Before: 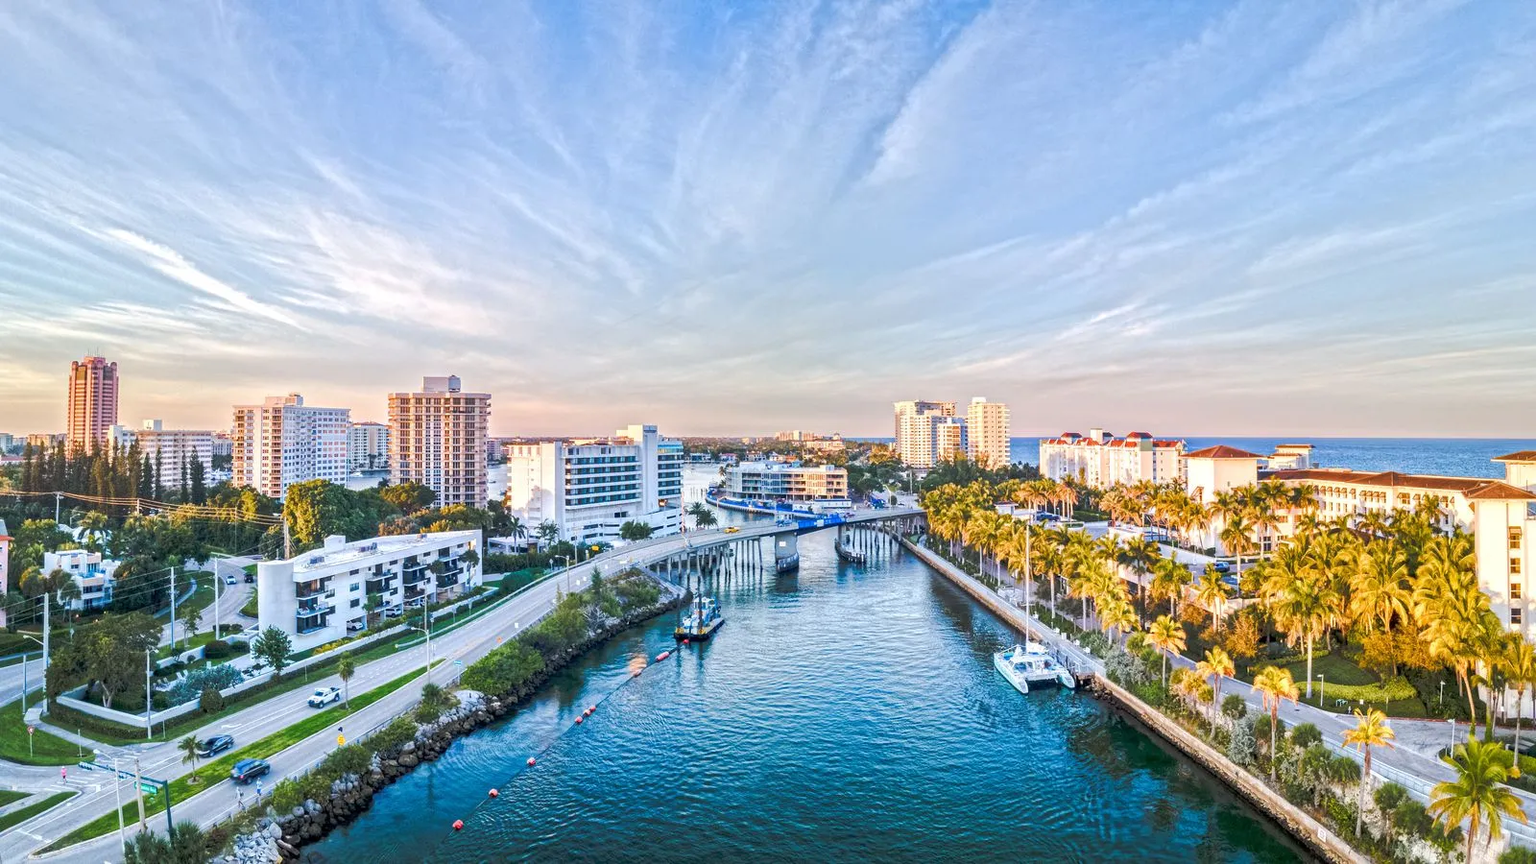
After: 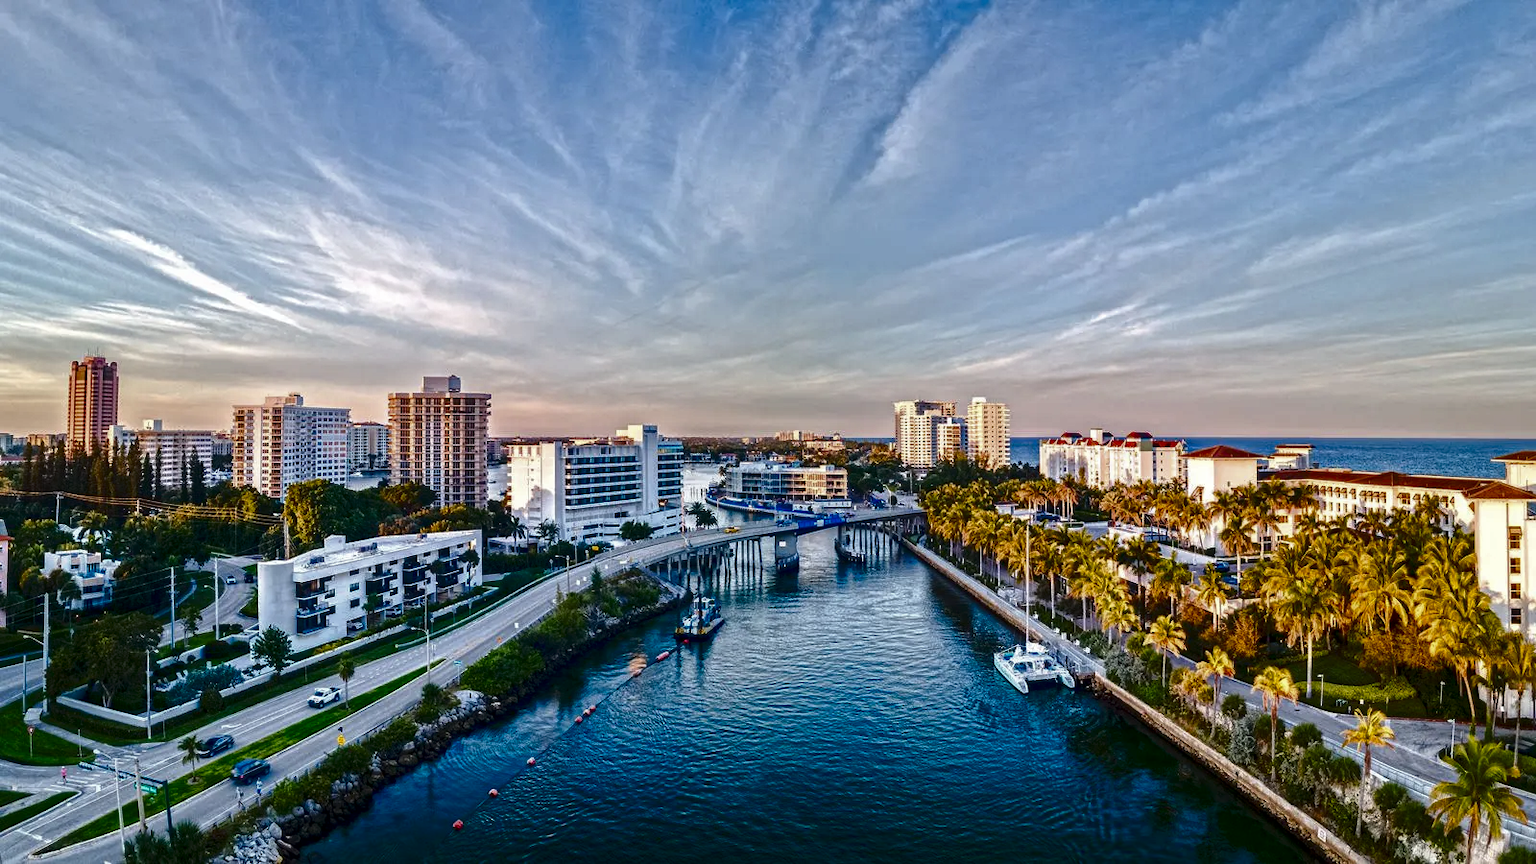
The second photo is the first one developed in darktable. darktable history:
contrast brightness saturation: brightness -0.521
